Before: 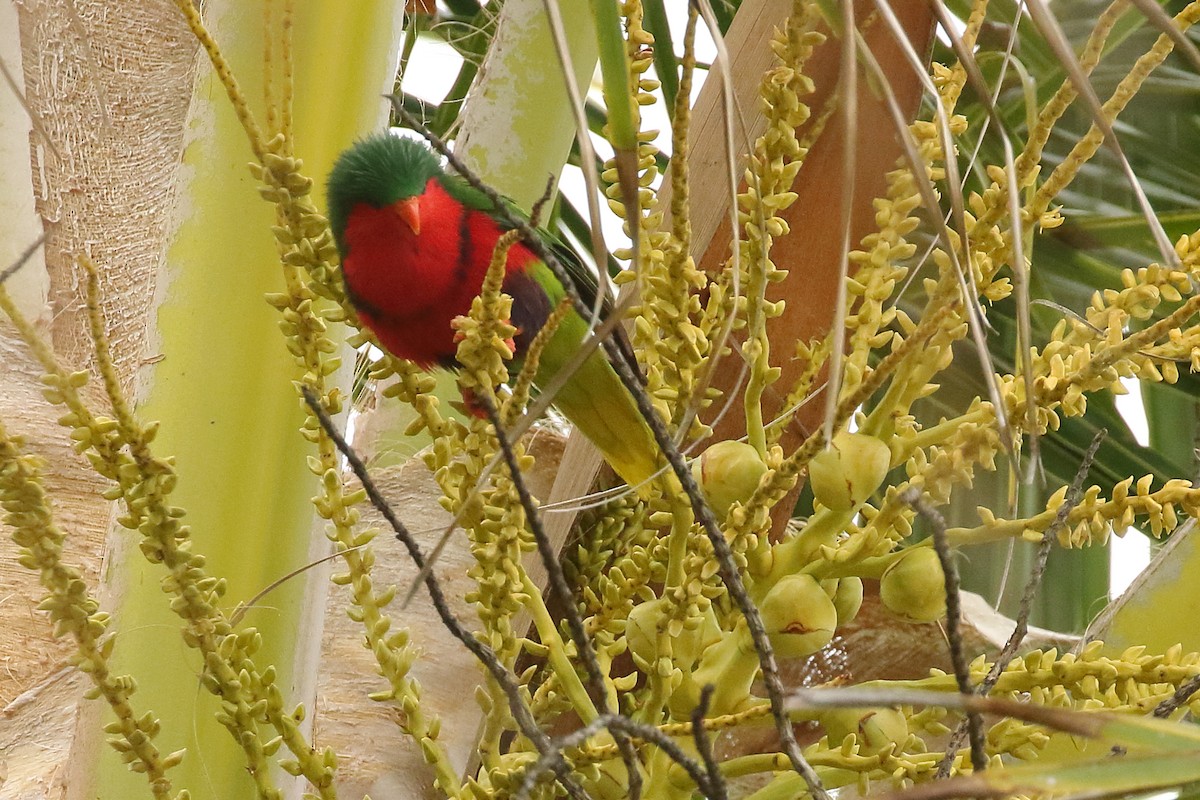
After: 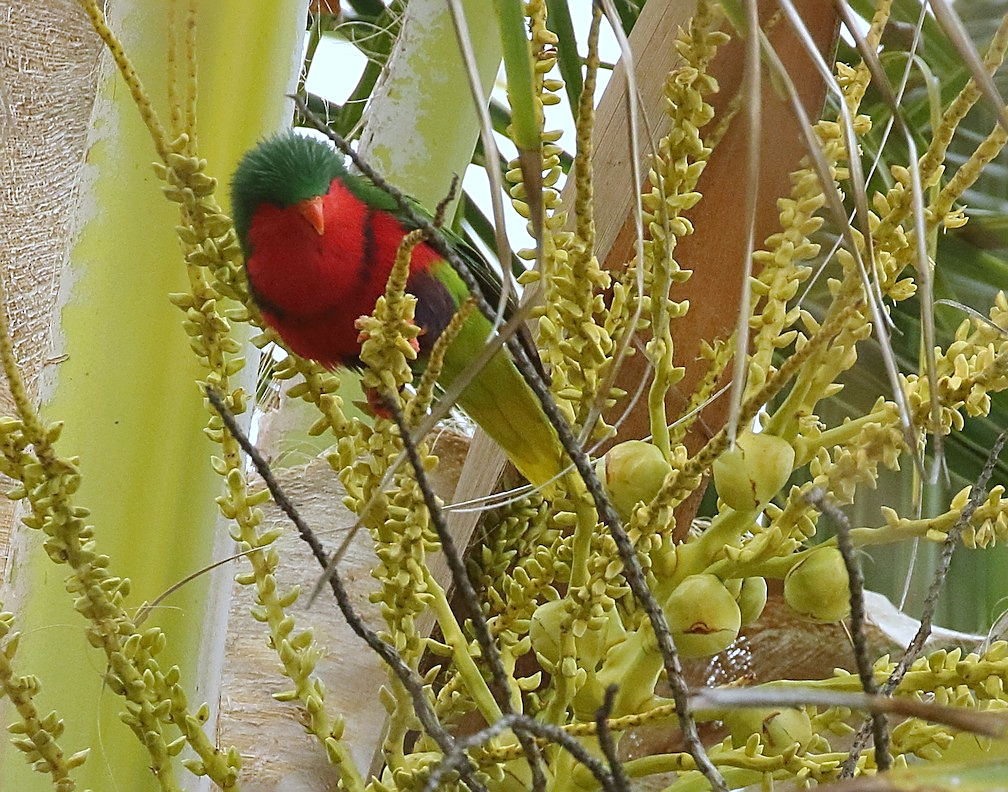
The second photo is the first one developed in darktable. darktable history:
crop: left 8.026%, right 7.374%
sharpen: on, module defaults
white balance: red 0.926, green 1.003, blue 1.133
